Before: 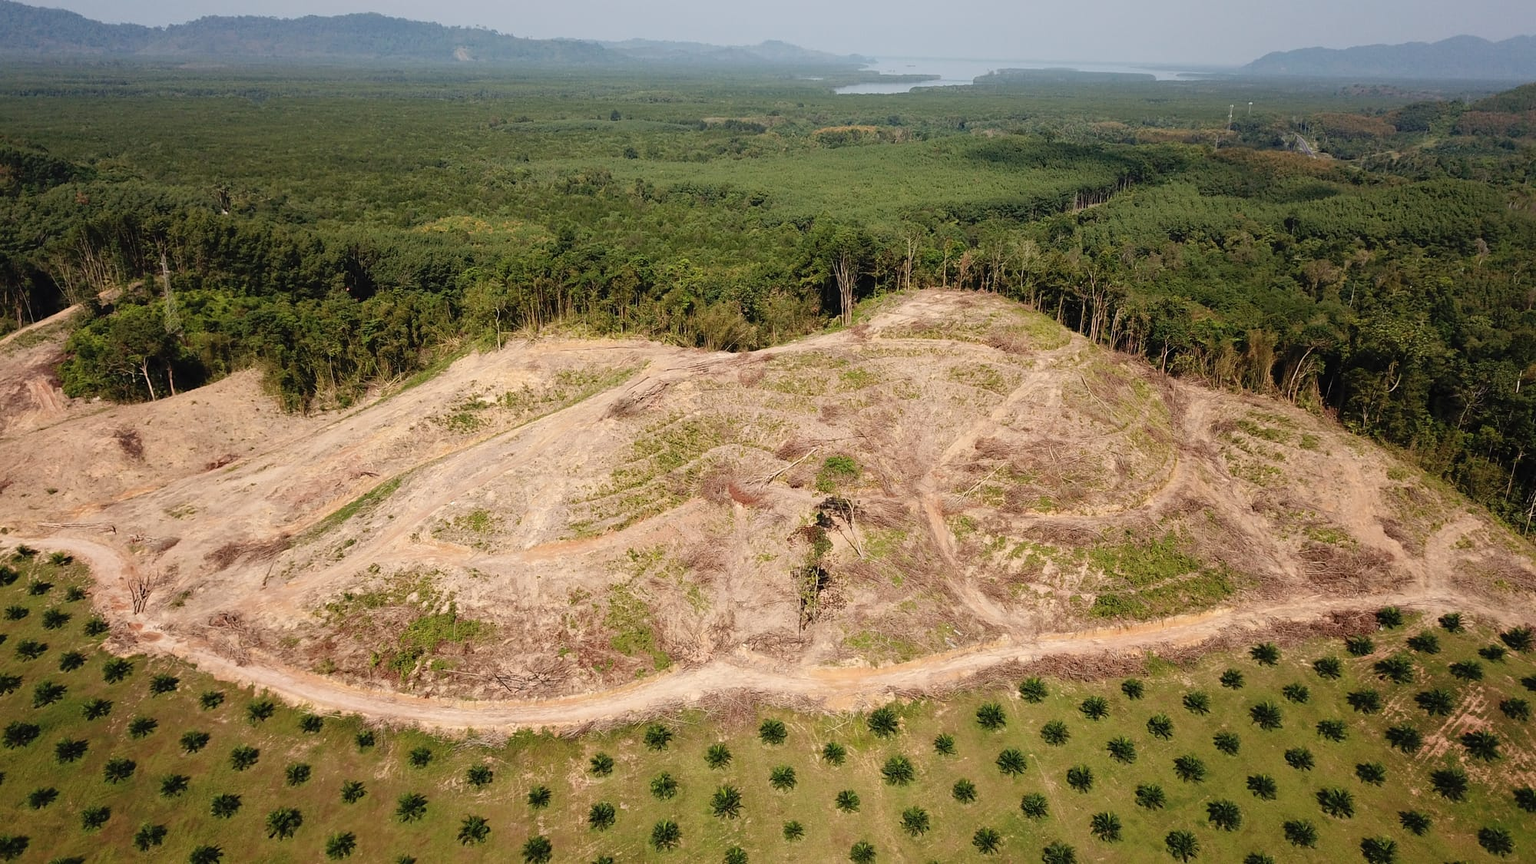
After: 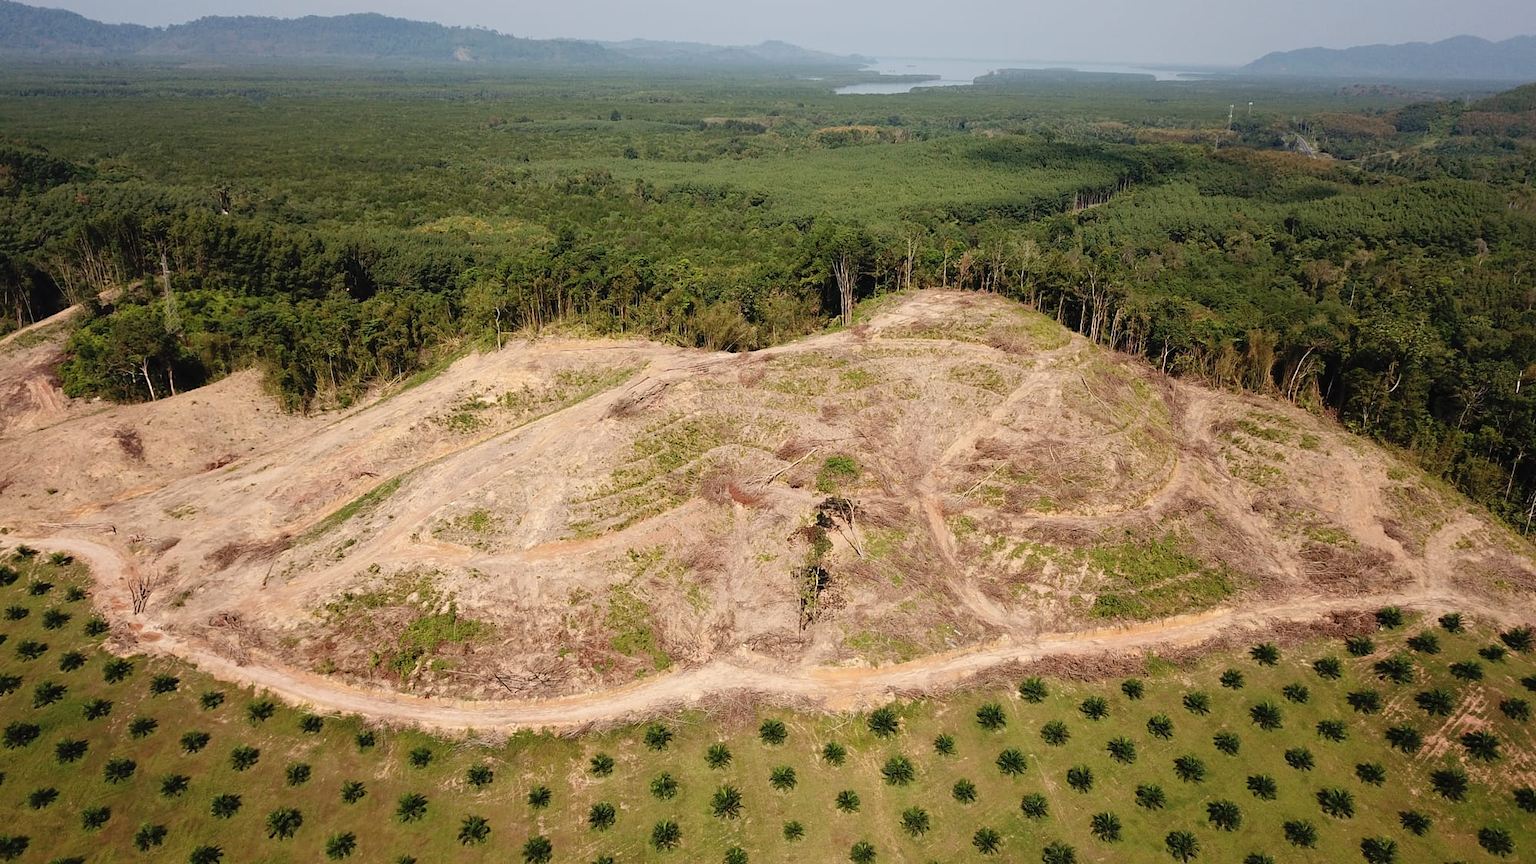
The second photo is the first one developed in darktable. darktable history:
sharpen: radius 5.347, amount 0.31, threshold 26.185
